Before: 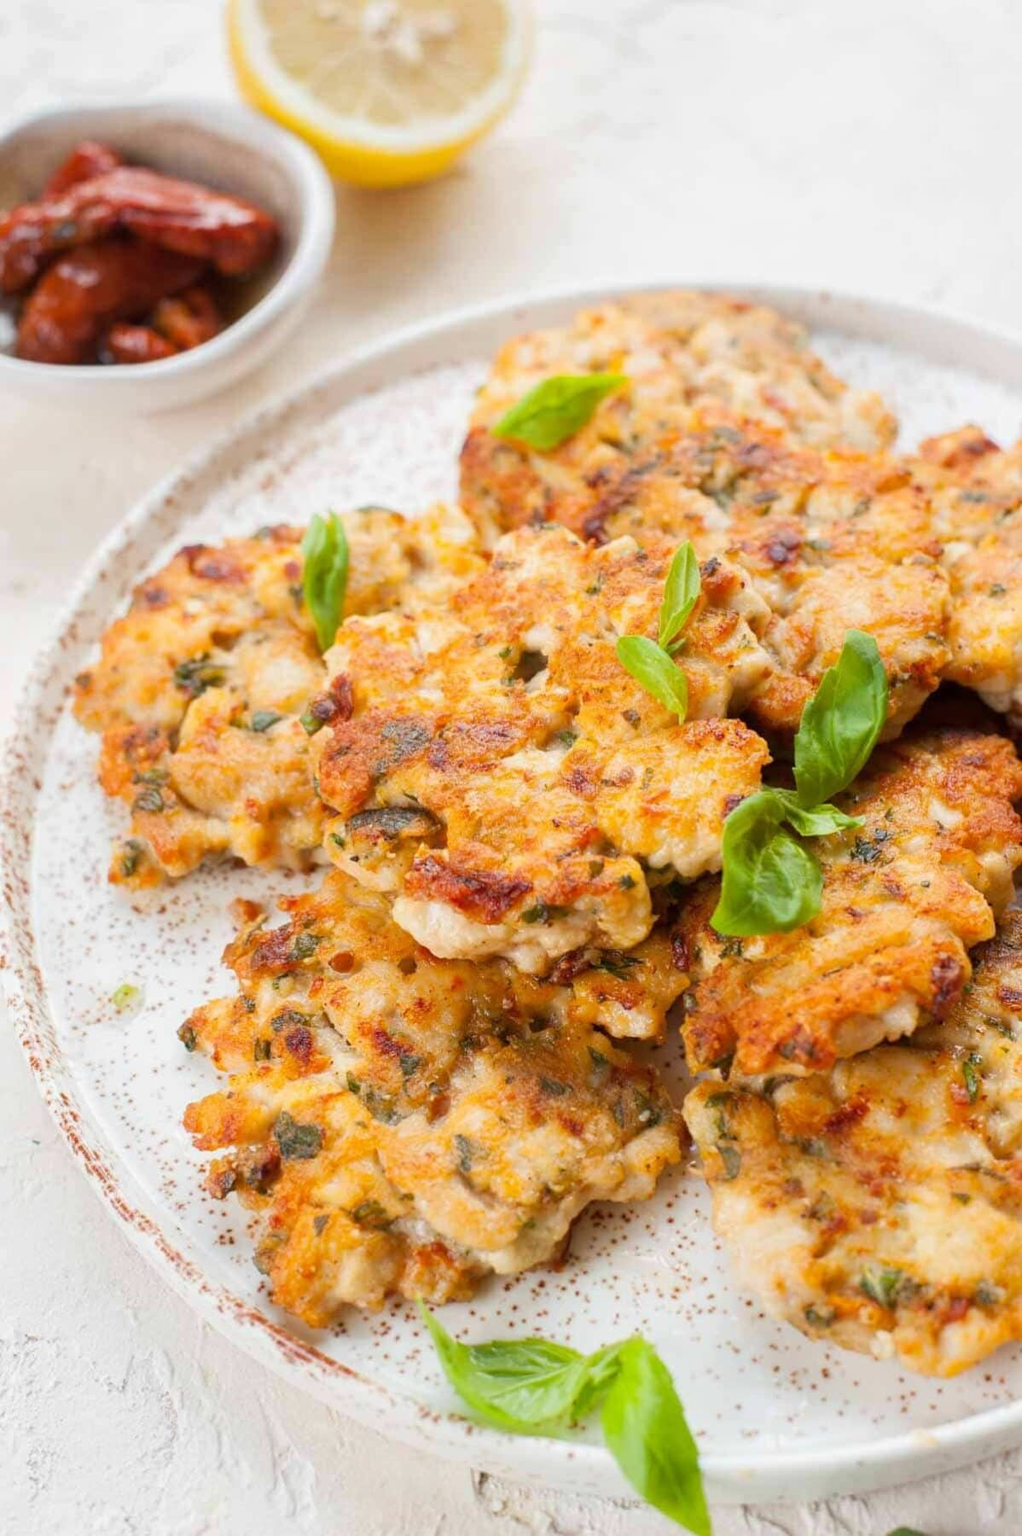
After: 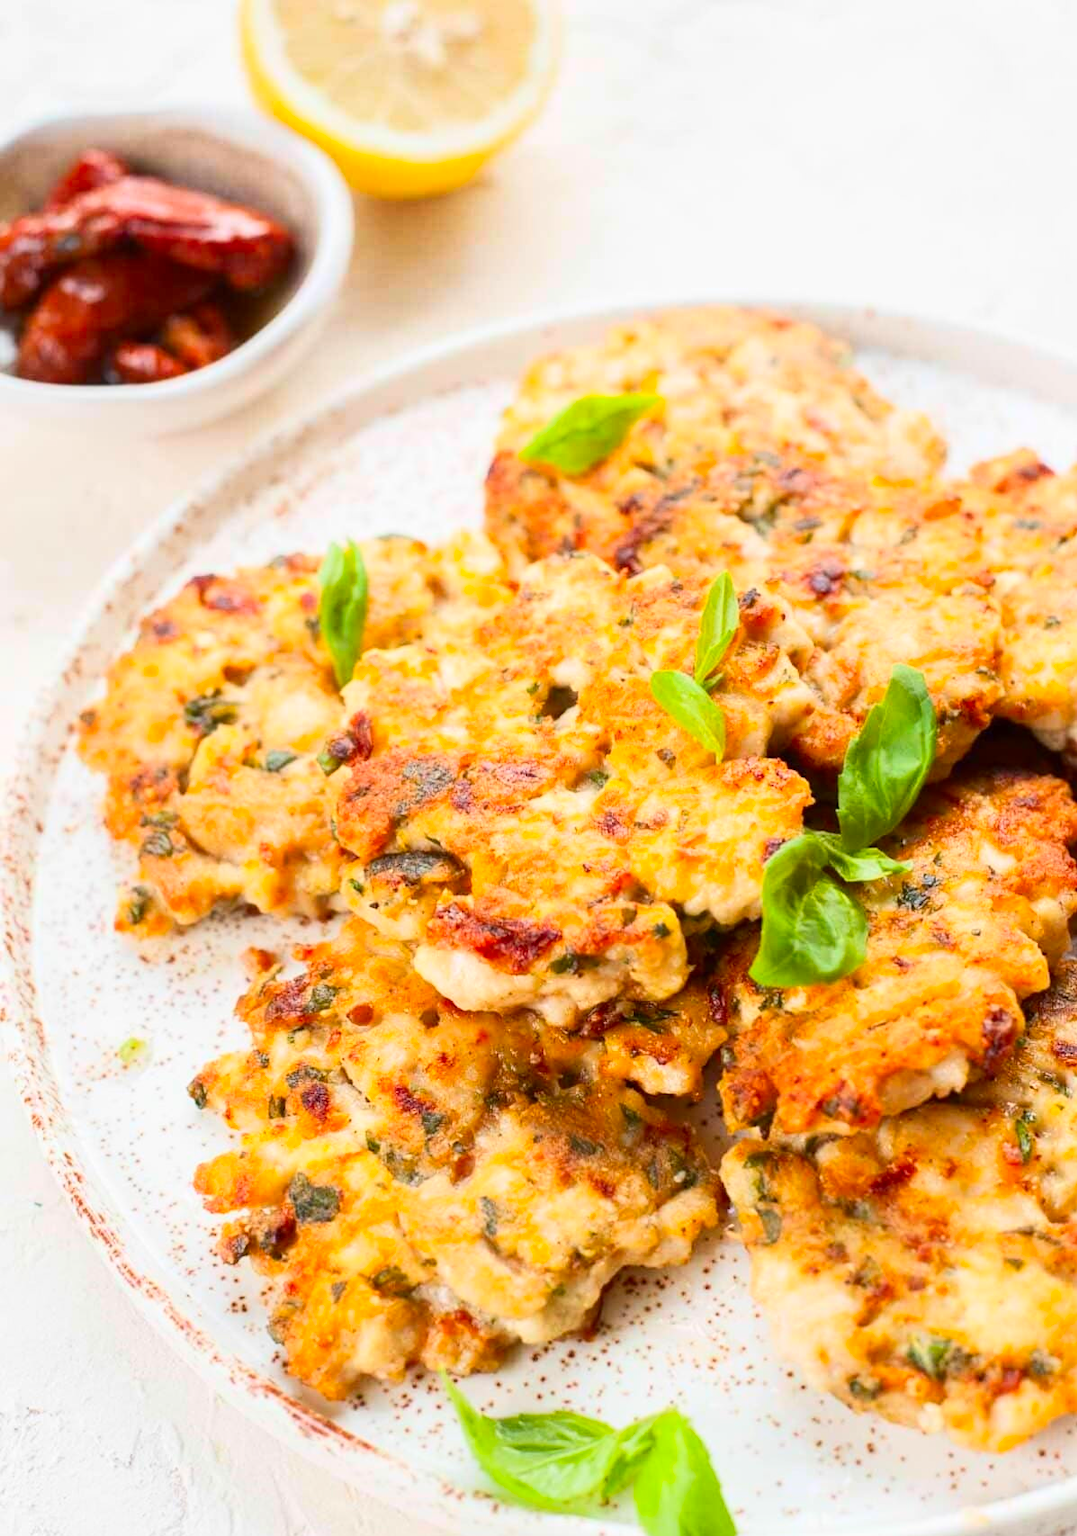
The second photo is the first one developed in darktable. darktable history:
crop and rotate: top 0%, bottom 5.158%
contrast brightness saturation: contrast 0.228, brightness 0.103, saturation 0.294
